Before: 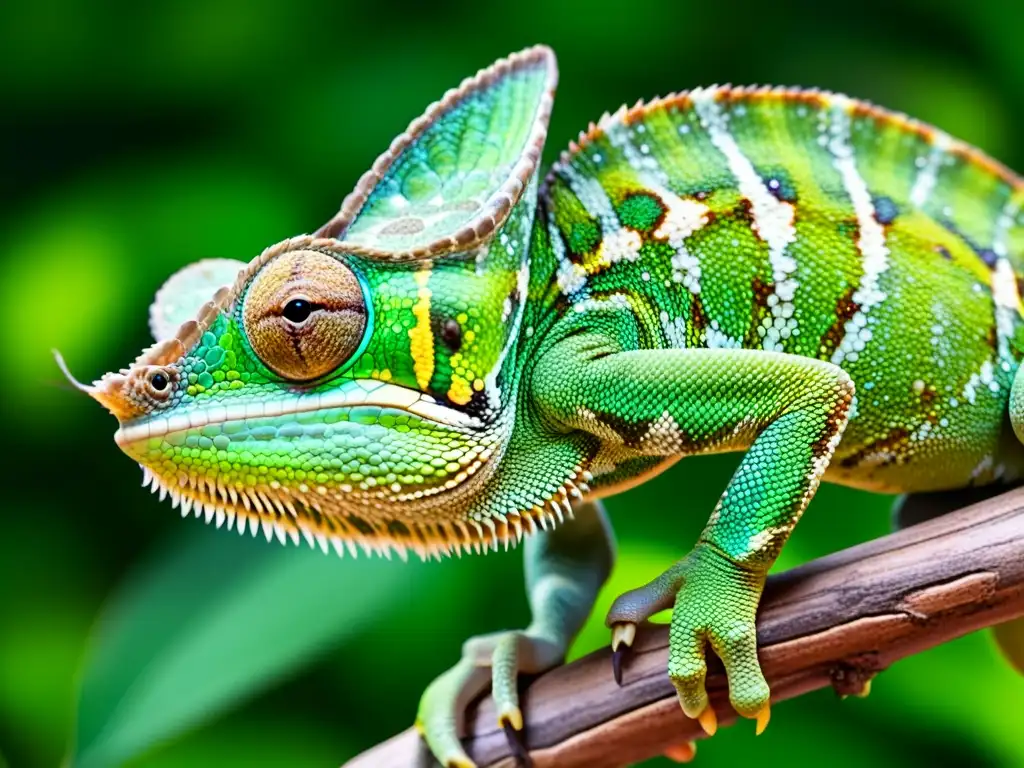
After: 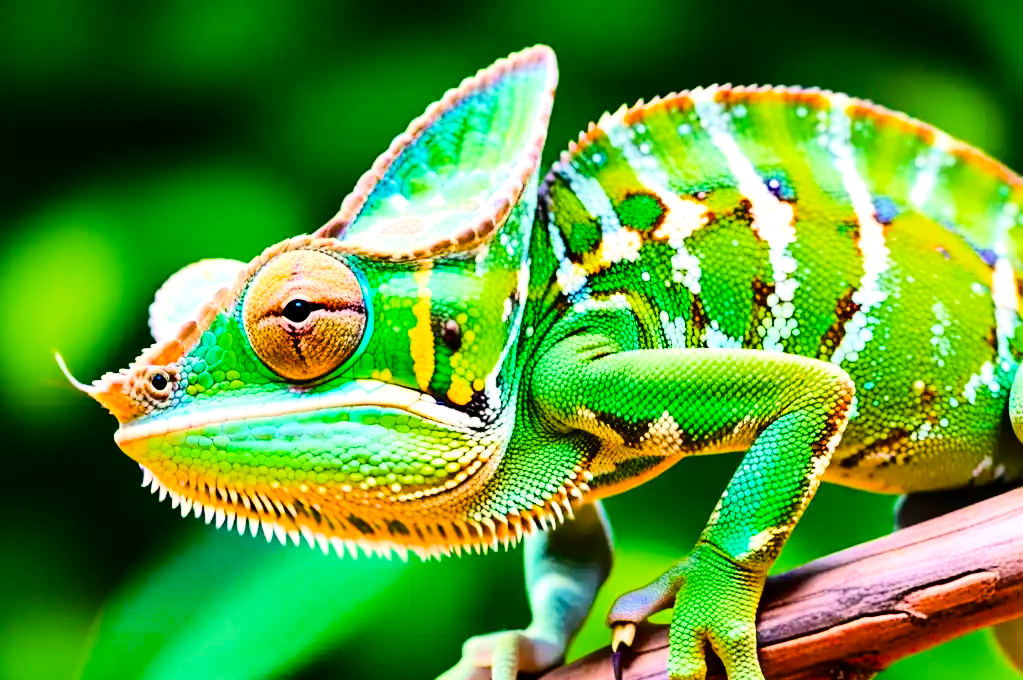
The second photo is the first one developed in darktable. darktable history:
color correction: highlights a* 7.44, highlights b* 4.25
tone equalizer: -7 EV 0.148 EV, -6 EV 0.561 EV, -5 EV 1.17 EV, -4 EV 1.35 EV, -3 EV 1.18 EV, -2 EV 0.6 EV, -1 EV 0.147 EV, edges refinement/feathering 500, mask exposure compensation -1.57 EV, preserve details no
crop and rotate: top 0%, bottom 11.371%
shadows and highlights: shadows -13.46, white point adjustment 4.17, highlights 27.7
color balance rgb: perceptual saturation grading › global saturation 29.708%, global vibrance 16.77%, saturation formula JzAzBz (2021)
contrast brightness saturation: contrast 0.1, brightness 0.023, saturation 0.019
